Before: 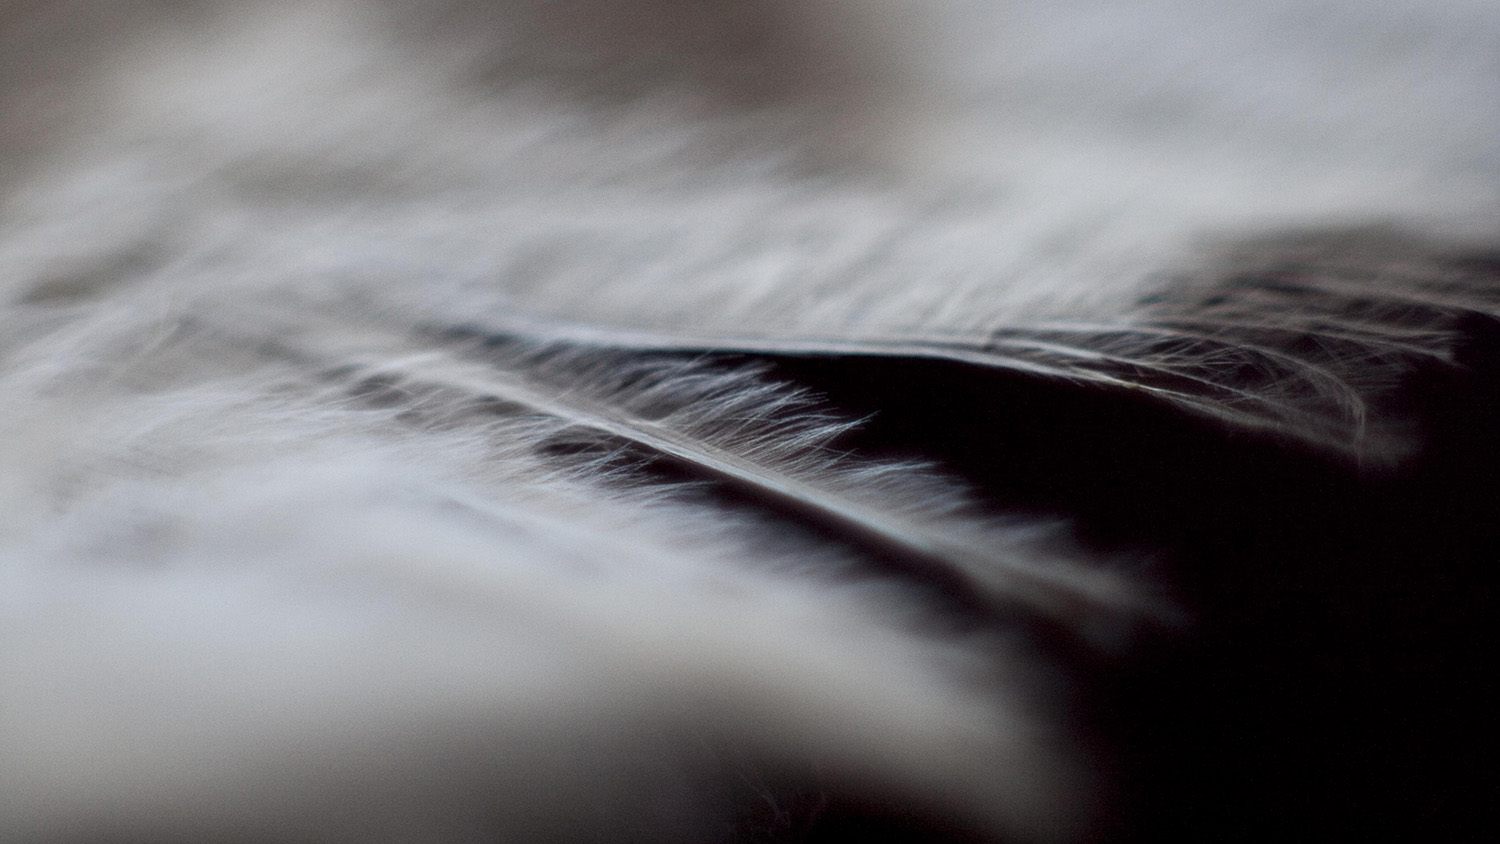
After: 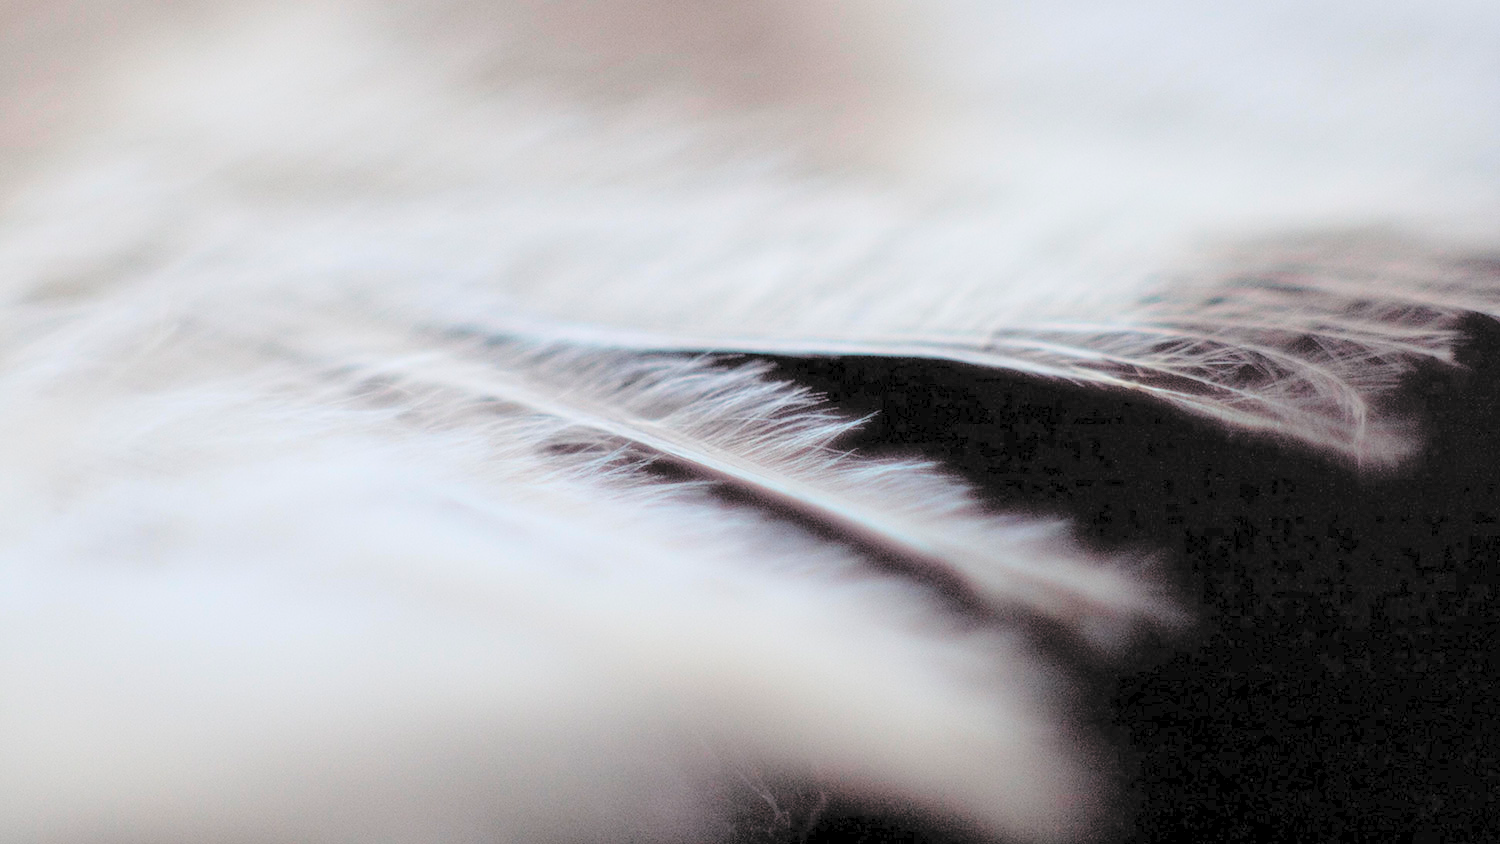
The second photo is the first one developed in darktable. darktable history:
contrast brightness saturation: brightness 0.981
